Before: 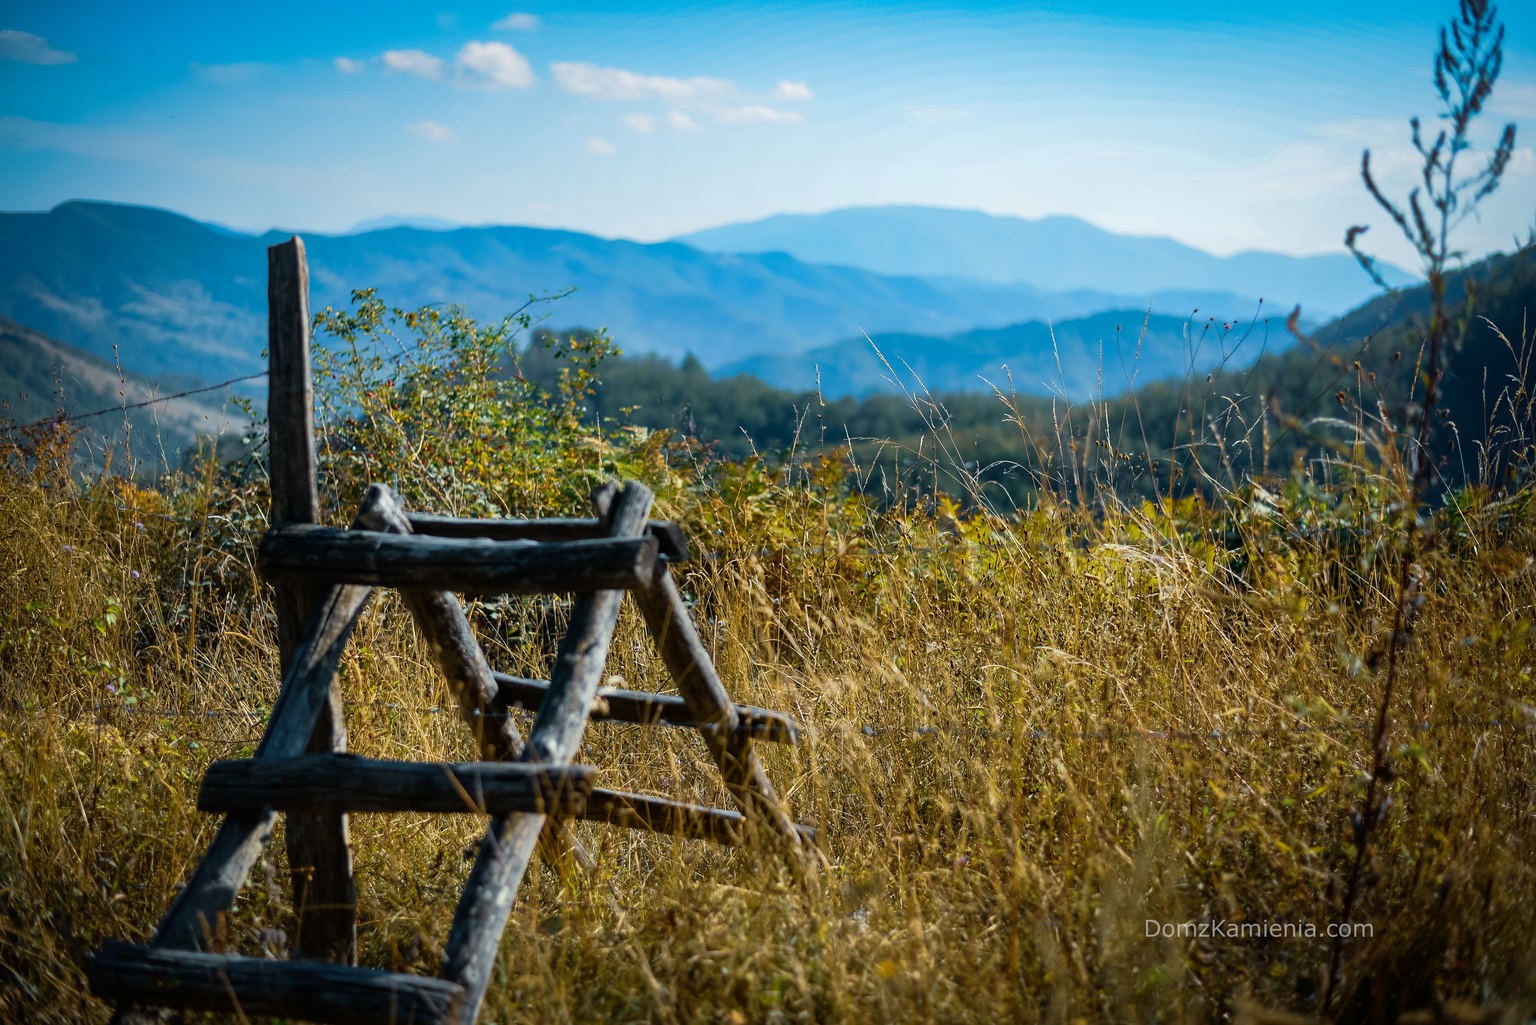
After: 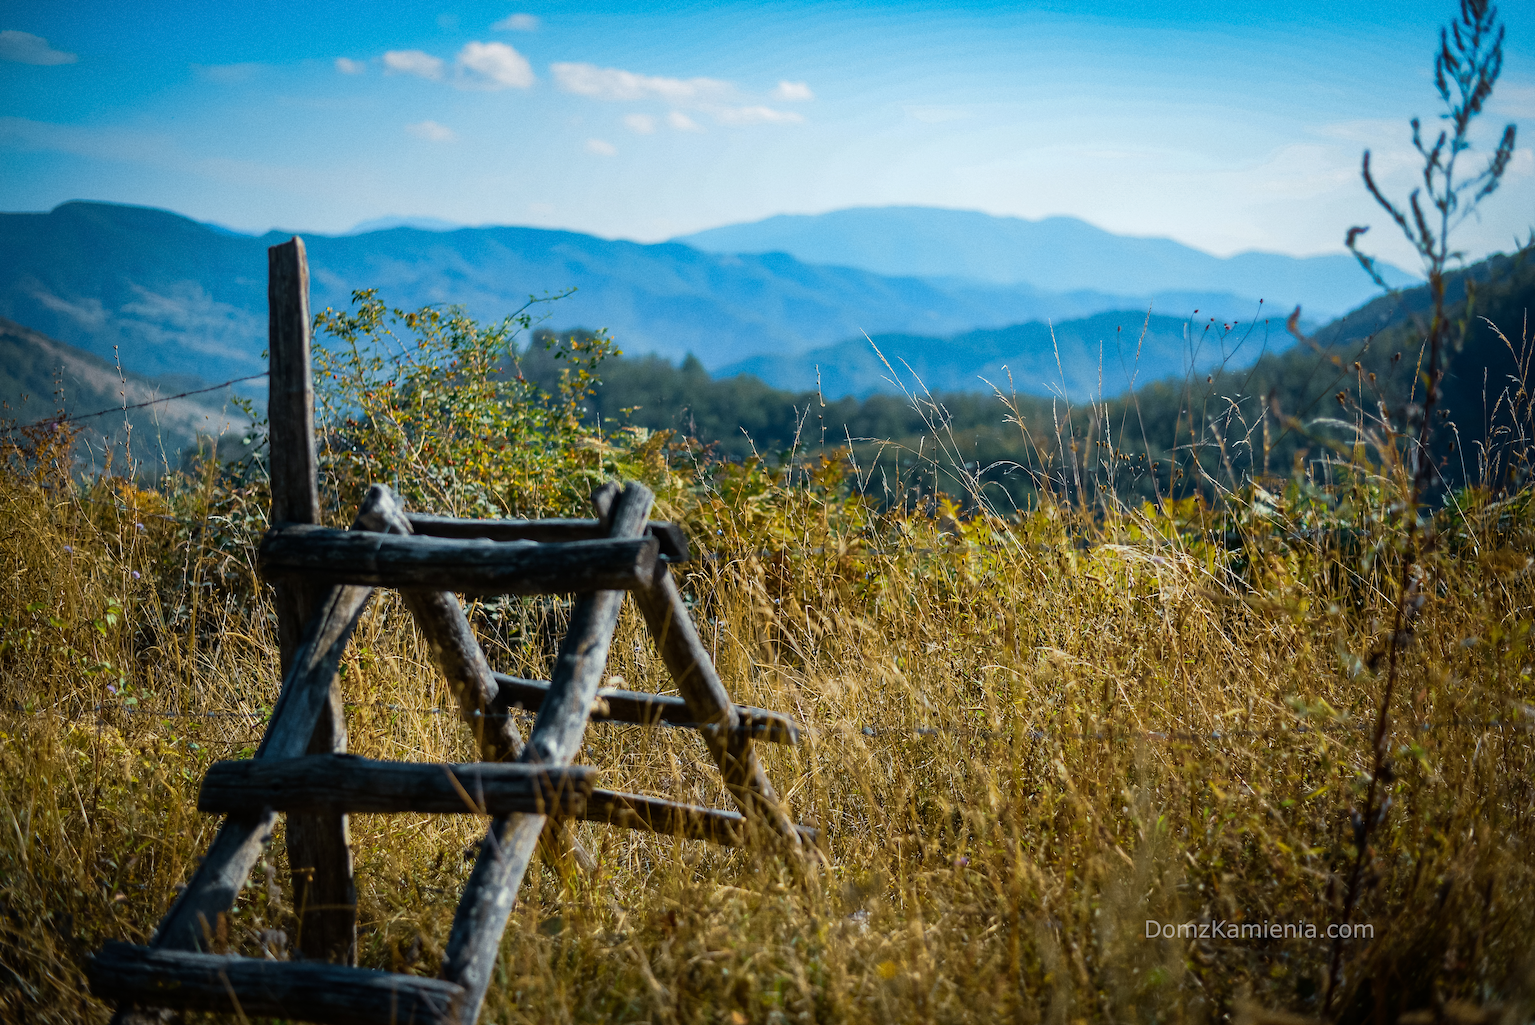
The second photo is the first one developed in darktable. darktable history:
grain: coarseness 0.09 ISO
white balance: emerald 1
